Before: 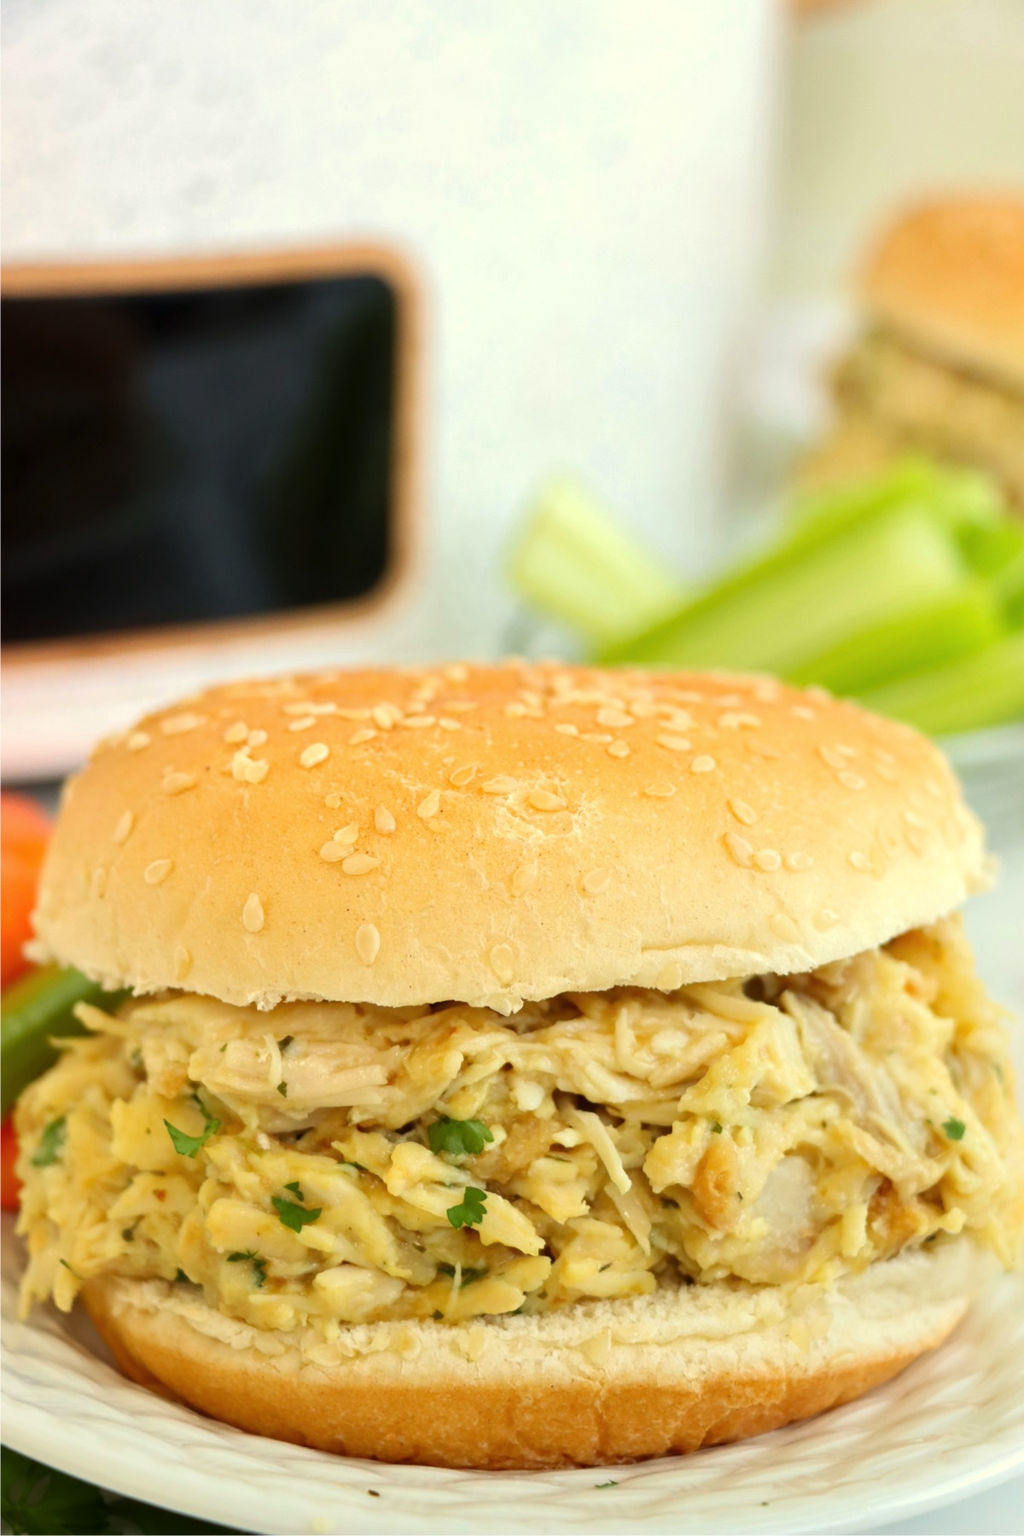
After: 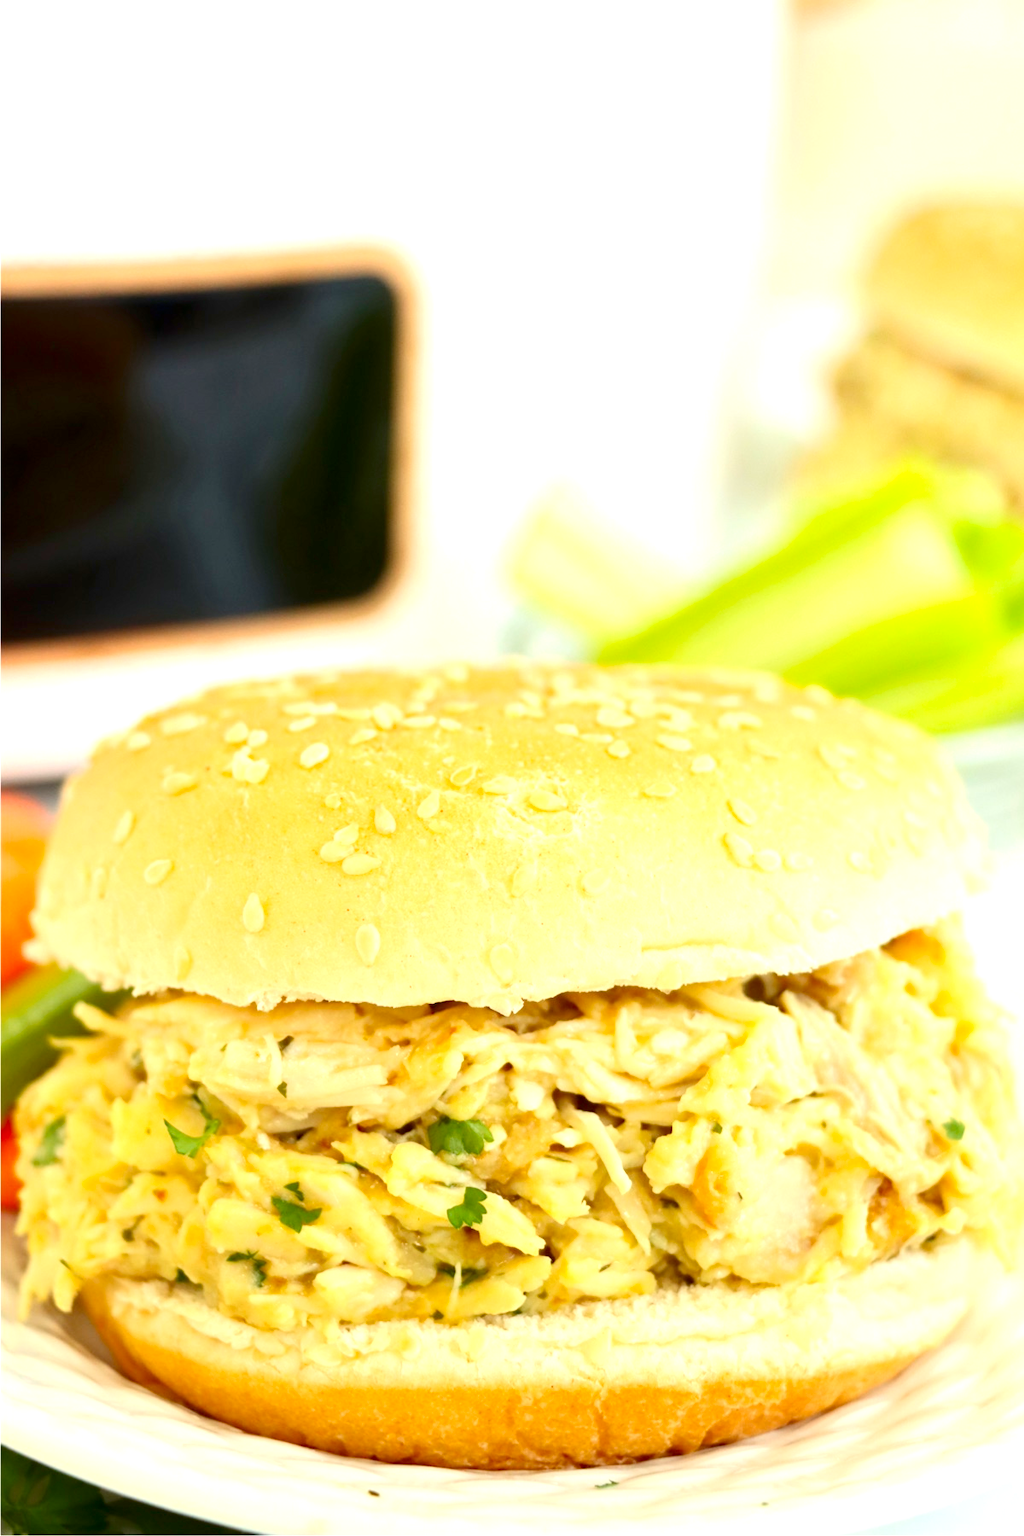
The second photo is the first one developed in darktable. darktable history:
contrast brightness saturation: contrast 0.13, brightness -0.05, saturation 0.16
exposure: black level correction 0, exposure 0.6 EV, compensate highlight preservation false
